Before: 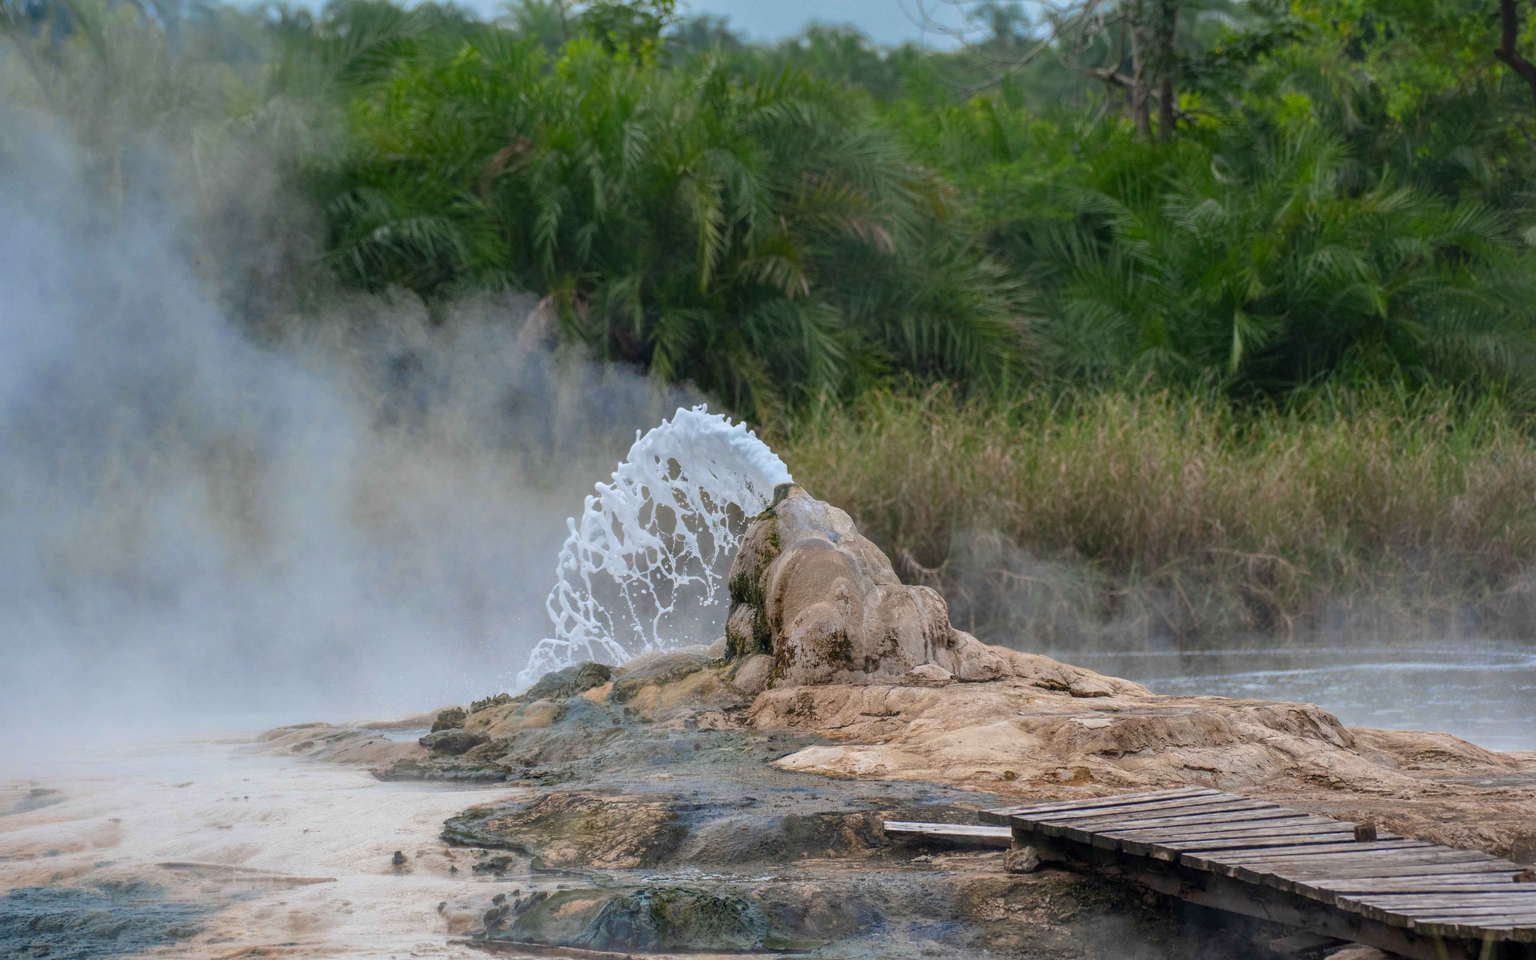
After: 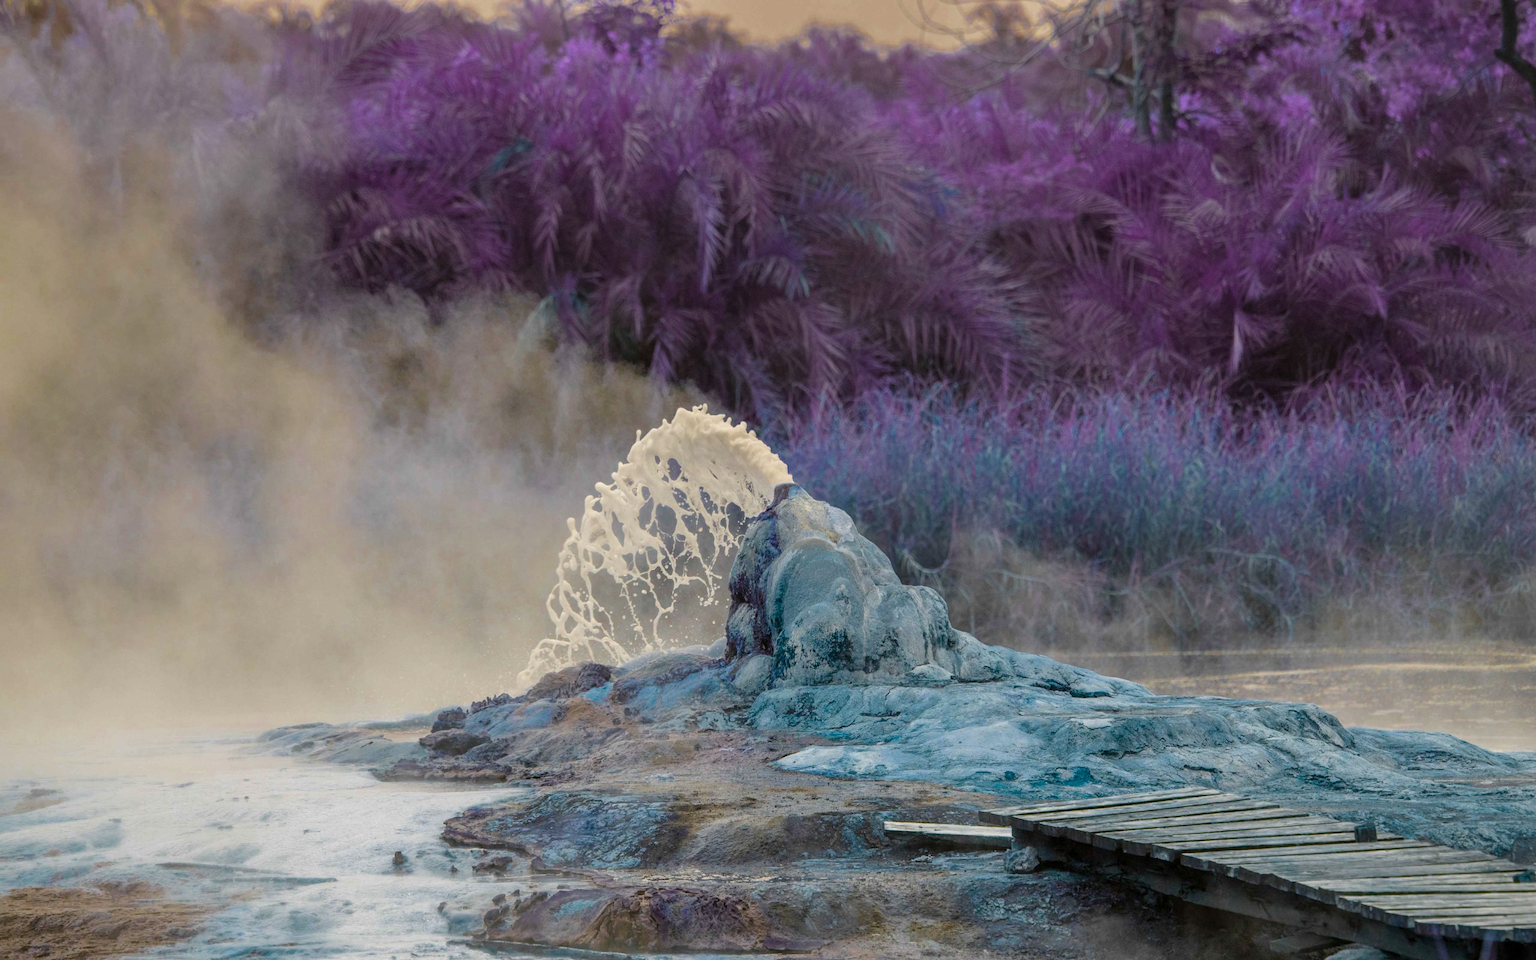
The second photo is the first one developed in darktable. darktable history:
color balance rgb: hue shift 180°, global vibrance 50%, contrast 0.32%
color zones: curves: ch0 [(0, 0.5) (0.125, 0.4) (0.25, 0.5) (0.375, 0.4) (0.5, 0.4) (0.625, 0.35) (0.75, 0.35) (0.875, 0.5)]; ch1 [(0, 0.35) (0.125, 0.45) (0.25, 0.35) (0.375, 0.35) (0.5, 0.35) (0.625, 0.35) (0.75, 0.45) (0.875, 0.35)]; ch2 [(0, 0.6) (0.125, 0.5) (0.25, 0.5) (0.375, 0.6) (0.5, 0.6) (0.625, 0.5) (0.75, 0.5) (0.875, 0.5)]
